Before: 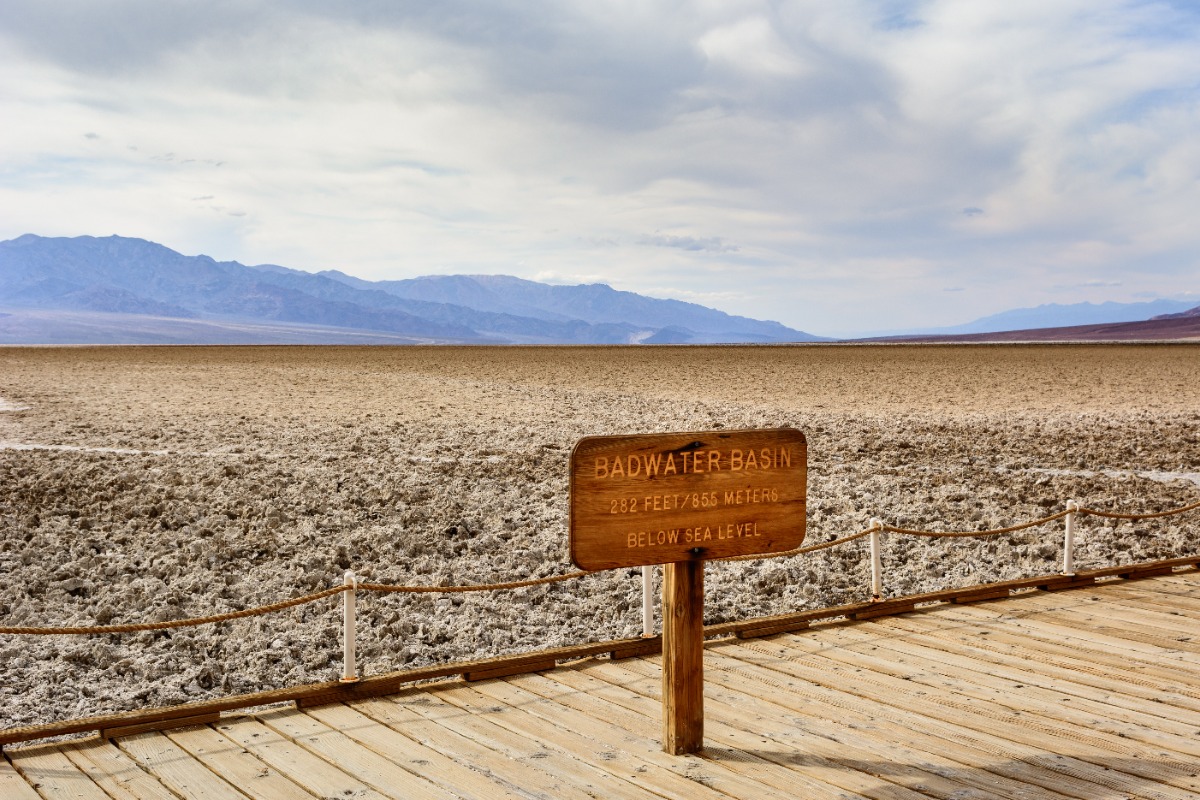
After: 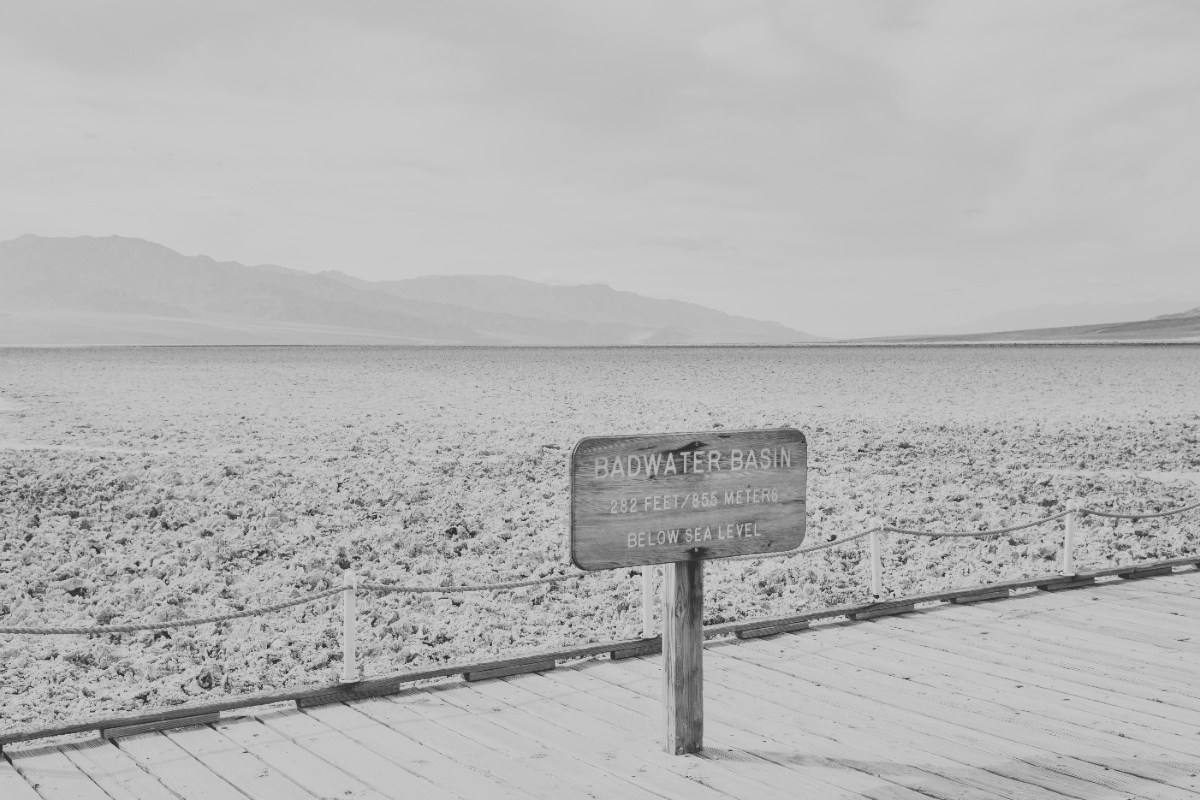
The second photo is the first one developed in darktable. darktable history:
exposure: black level correction 0.002, compensate highlight preservation false
color zones: curves: ch0 [(0, 0.5) (0.143, 0.5) (0.286, 0.5) (0.429, 0.504) (0.571, 0.5) (0.714, 0.509) (0.857, 0.5) (1, 0.5)]; ch1 [(0, 0.425) (0.143, 0.425) (0.286, 0.375) (0.429, 0.405) (0.571, 0.5) (0.714, 0.47) (0.857, 0.425) (1, 0.435)]; ch2 [(0, 0.5) (0.143, 0.5) (0.286, 0.5) (0.429, 0.517) (0.571, 0.5) (0.714, 0.51) (0.857, 0.5) (1, 0.5)]
local contrast: mode bilateral grid, contrast 100, coarseness 100, detail 108%, midtone range 0.2
tone curve: curves: ch0 [(0, 0.23) (0.125, 0.207) (0.245, 0.227) (0.736, 0.695) (1, 0.824)], color space Lab, independent channels, preserve colors none
contrast brightness saturation: saturation -1
